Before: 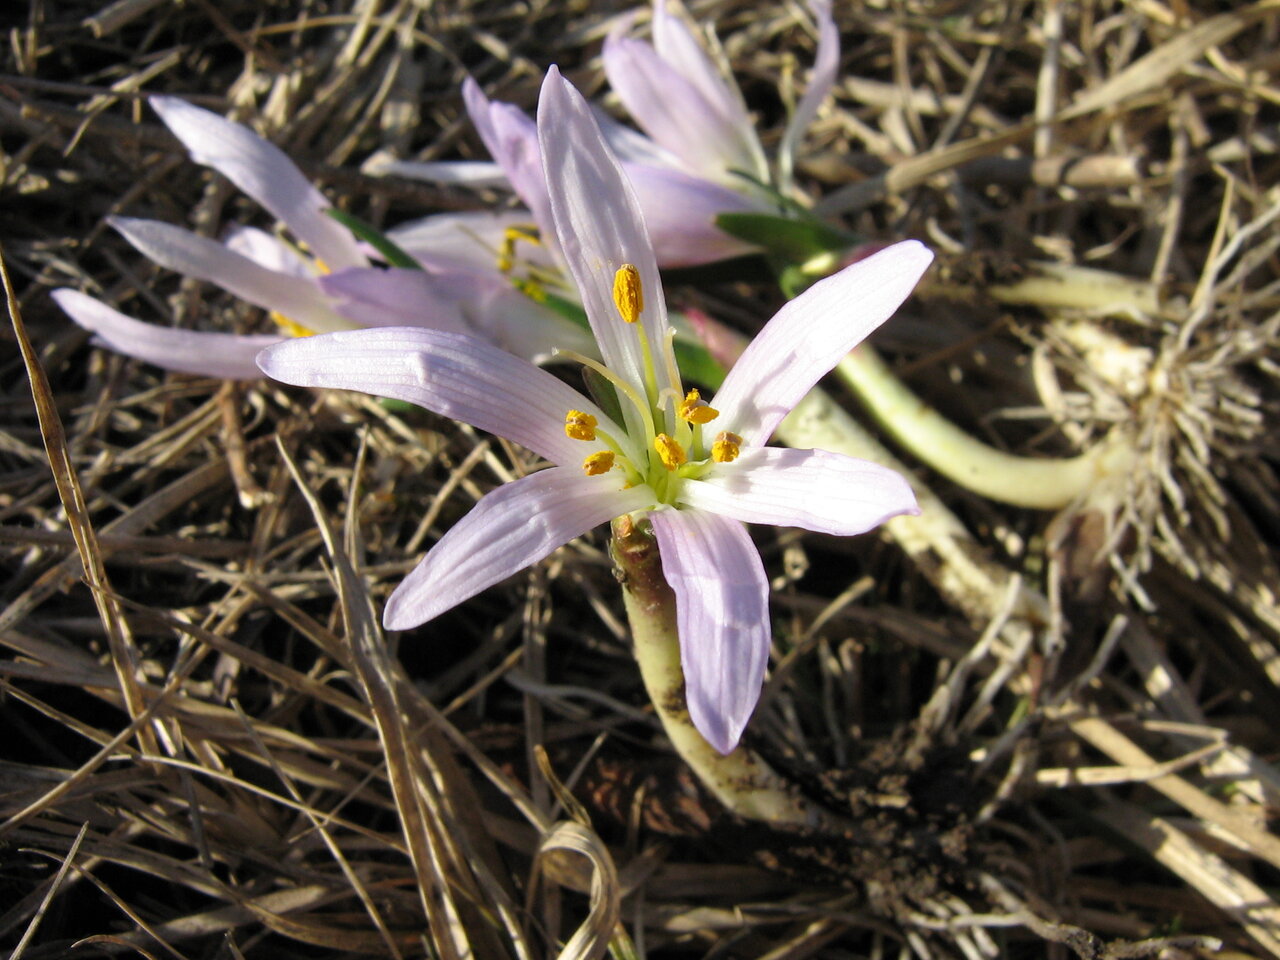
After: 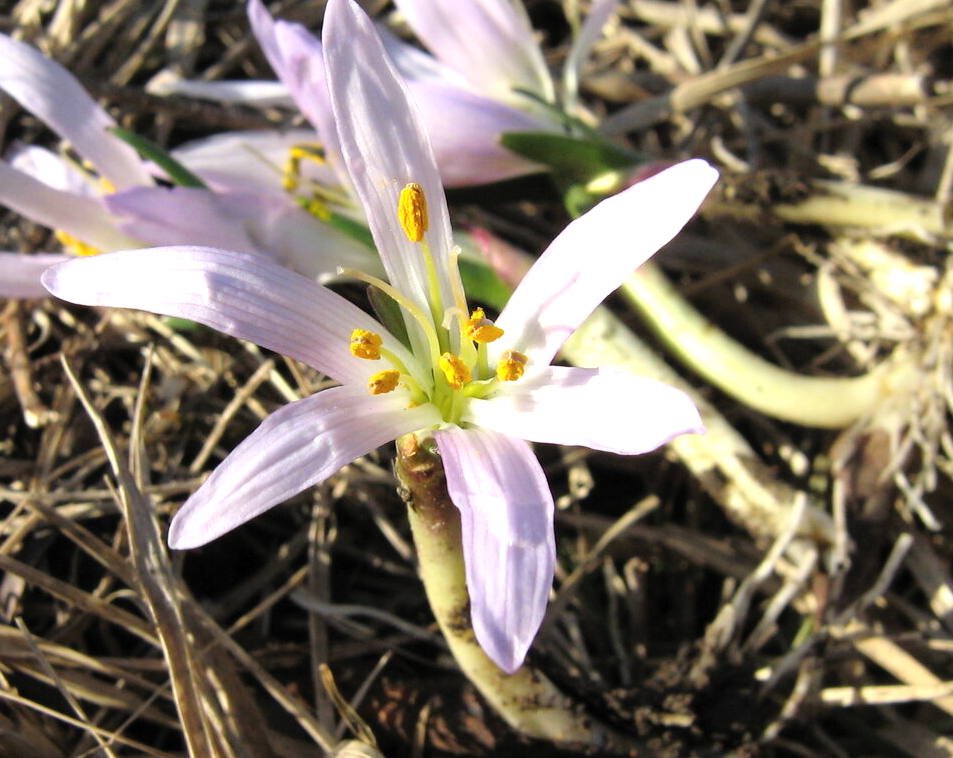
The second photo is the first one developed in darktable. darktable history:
tone equalizer: -8 EV -0.412 EV, -7 EV -0.389 EV, -6 EV -0.356 EV, -5 EV -0.257 EV, -3 EV 0.228 EV, -2 EV 0.33 EV, -1 EV 0.391 EV, +0 EV 0.409 EV
contrast brightness saturation: contrast 0.054, brightness 0.056, saturation 0.013
crop: left 16.807%, top 8.536%, right 8.72%, bottom 12.44%
